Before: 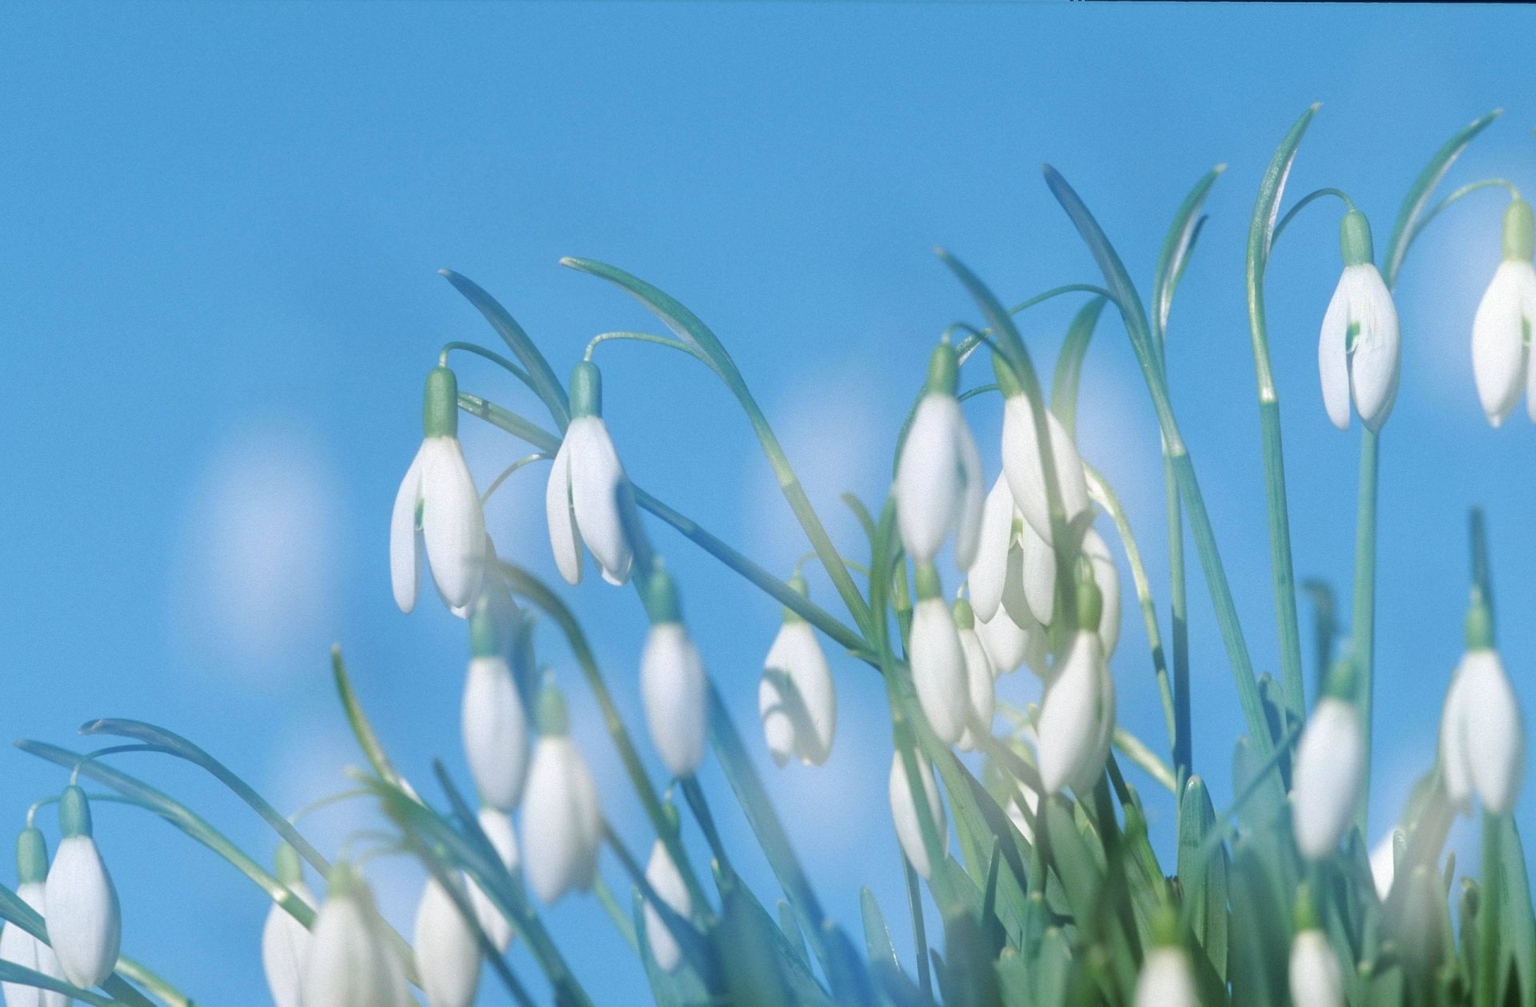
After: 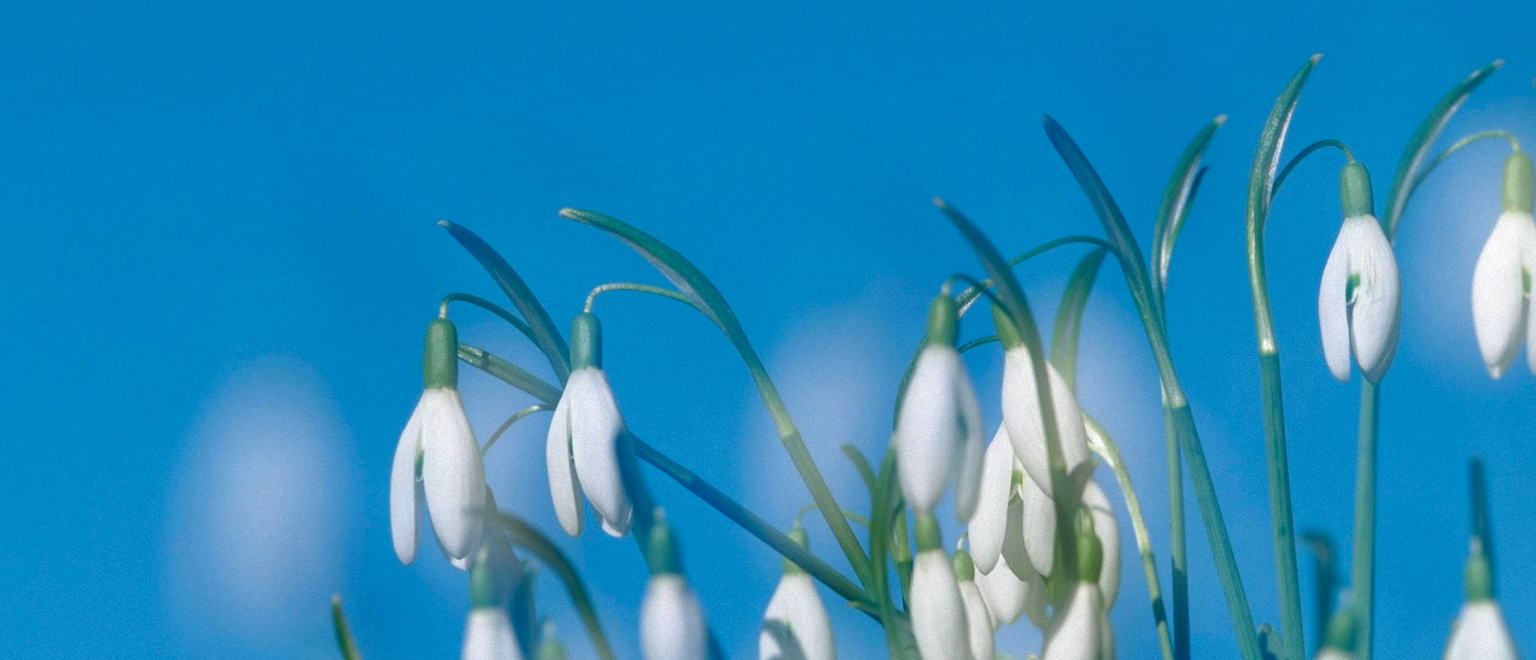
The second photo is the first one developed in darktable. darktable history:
contrast brightness saturation: brightness -0.25, saturation 0.2
crop and rotate: top 4.848%, bottom 29.503%
